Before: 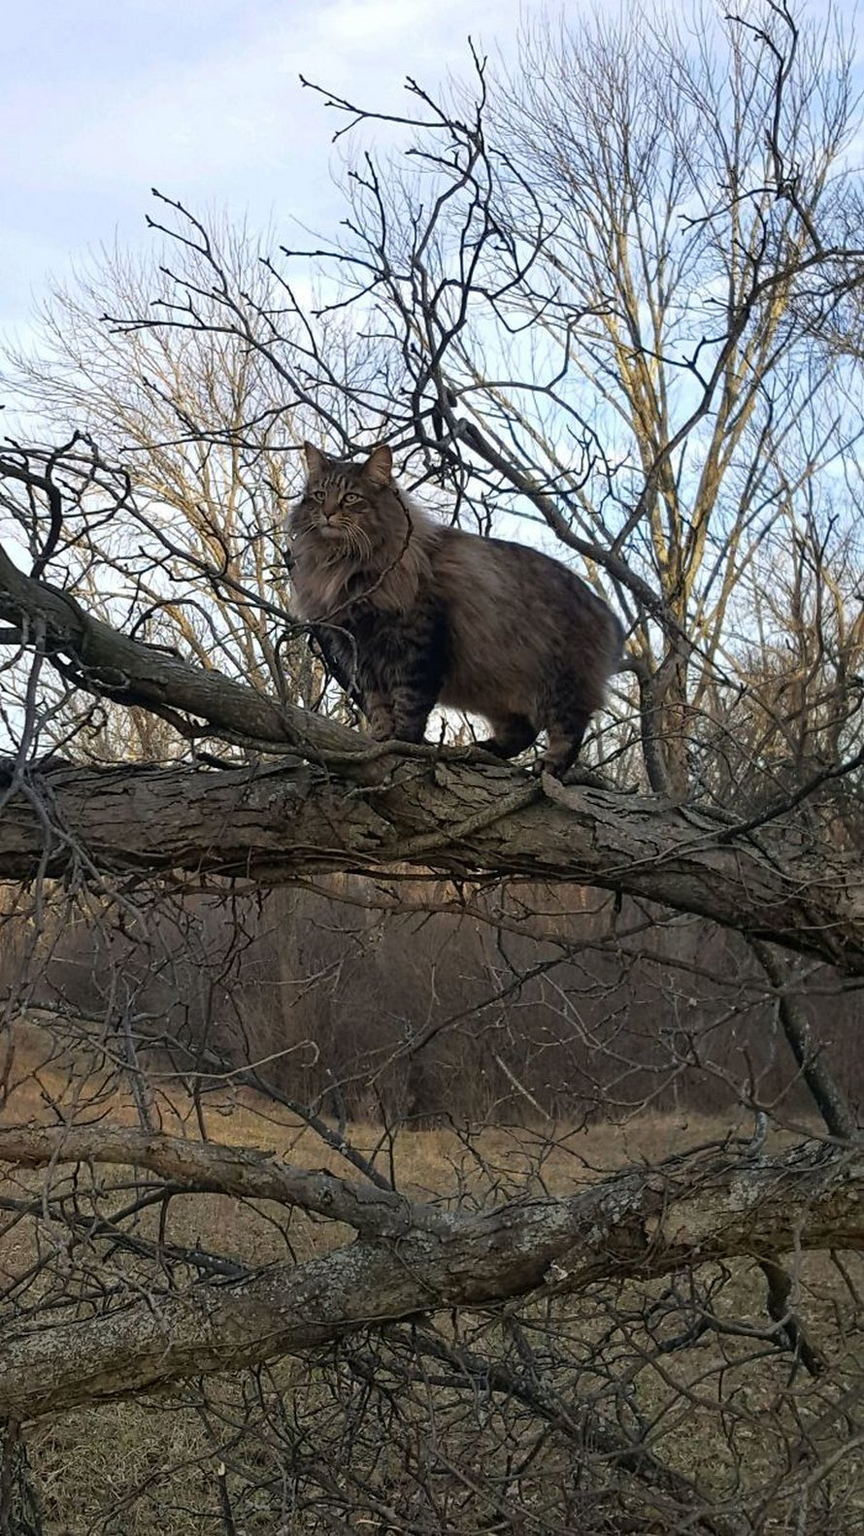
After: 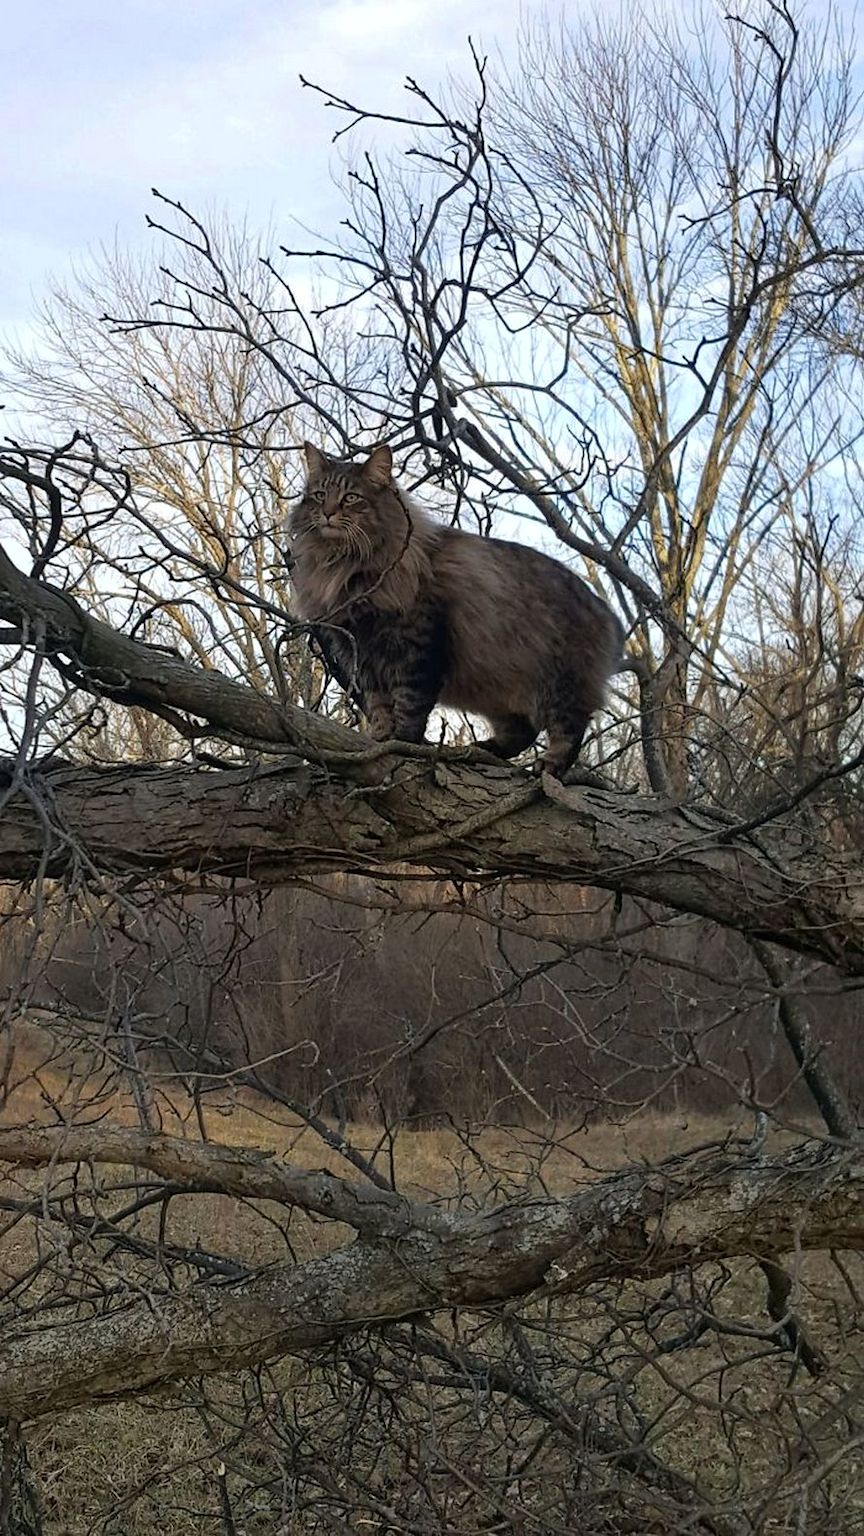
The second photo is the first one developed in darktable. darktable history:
tone equalizer: on, module defaults
color zones: curves: ch0 [(0.25, 0.5) (0.463, 0.627) (0.484, 0.637) (0.75, 0.5)]
